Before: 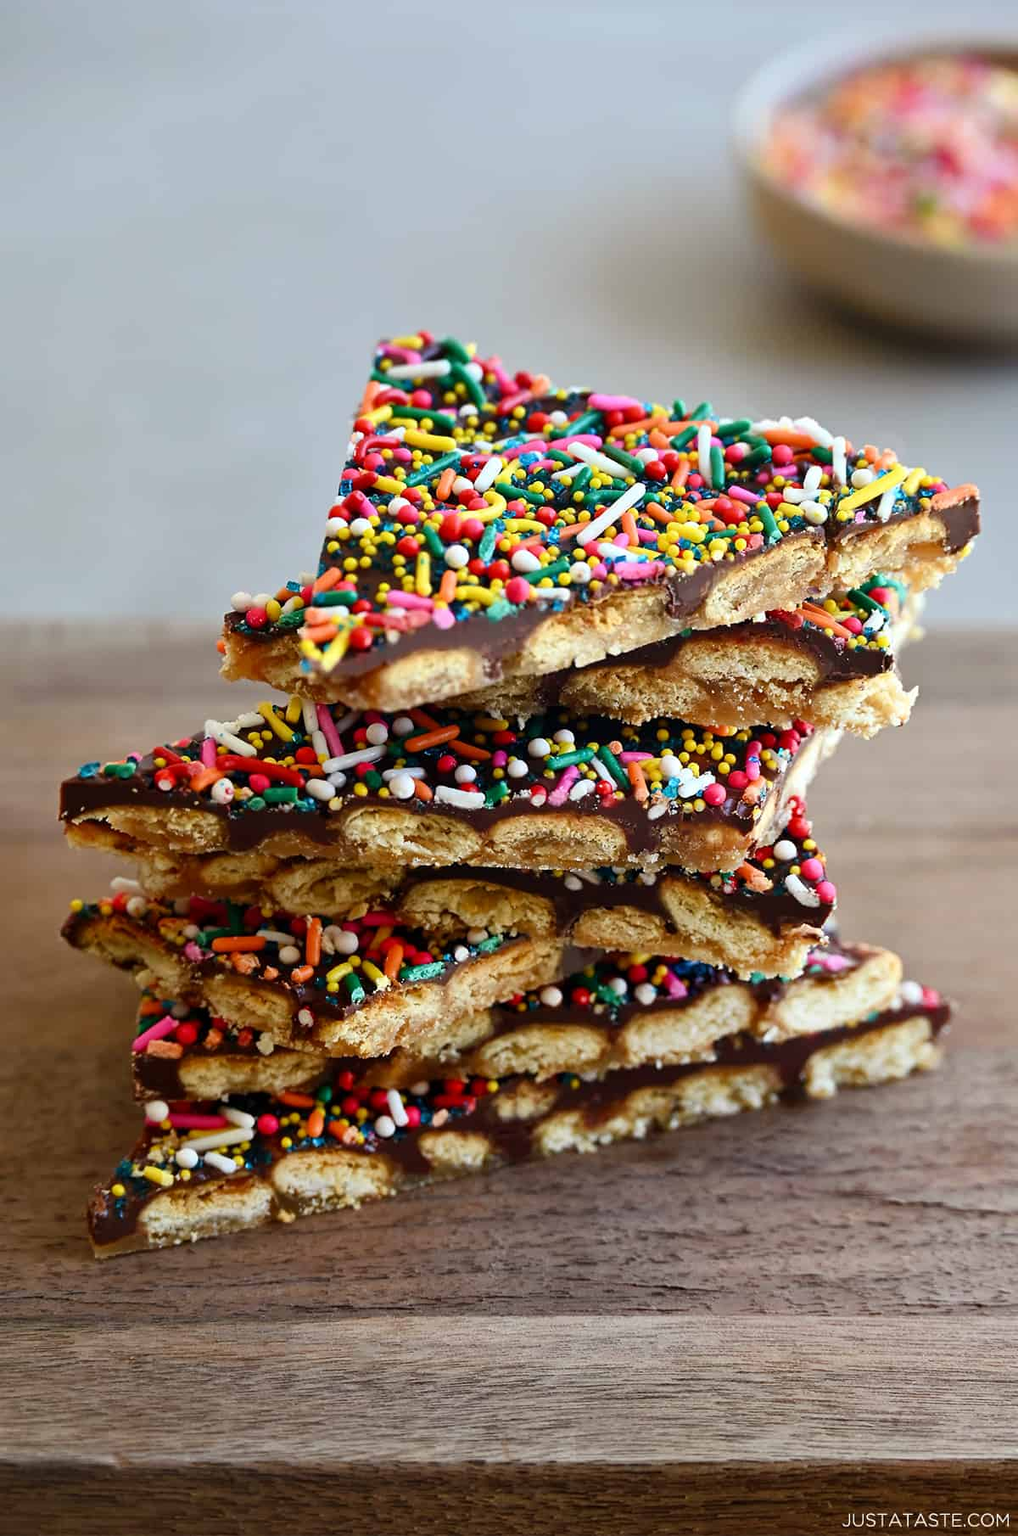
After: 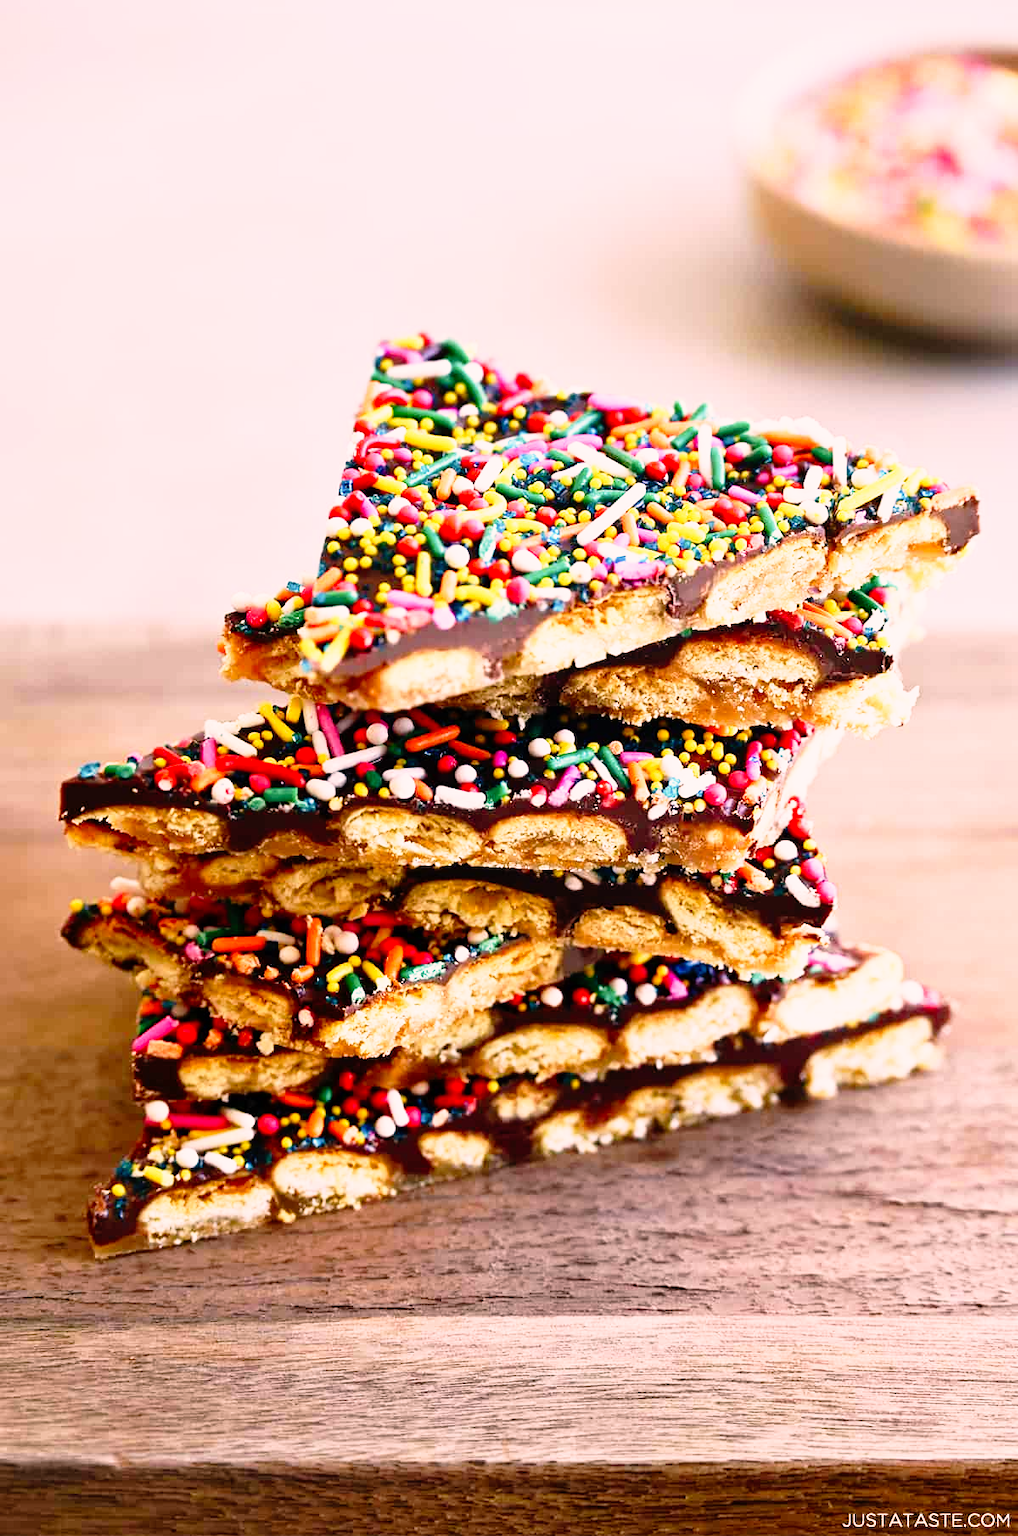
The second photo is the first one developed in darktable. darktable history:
color correction: highlights a* 12.92, highlights b* 5.6
base curve: curves: ch0 [(0, 0) (0.012, 0.01) (0.073, 0.168) (0.31, 0.711) (0.645, 0.957) (1, 1)], preserve colors none
